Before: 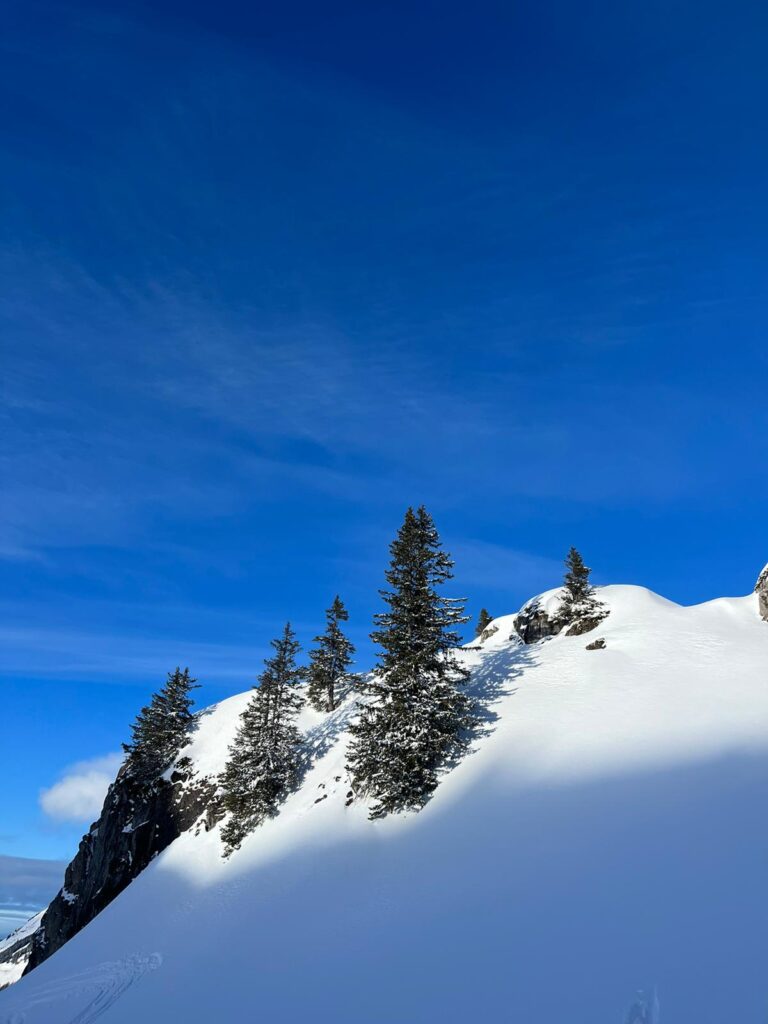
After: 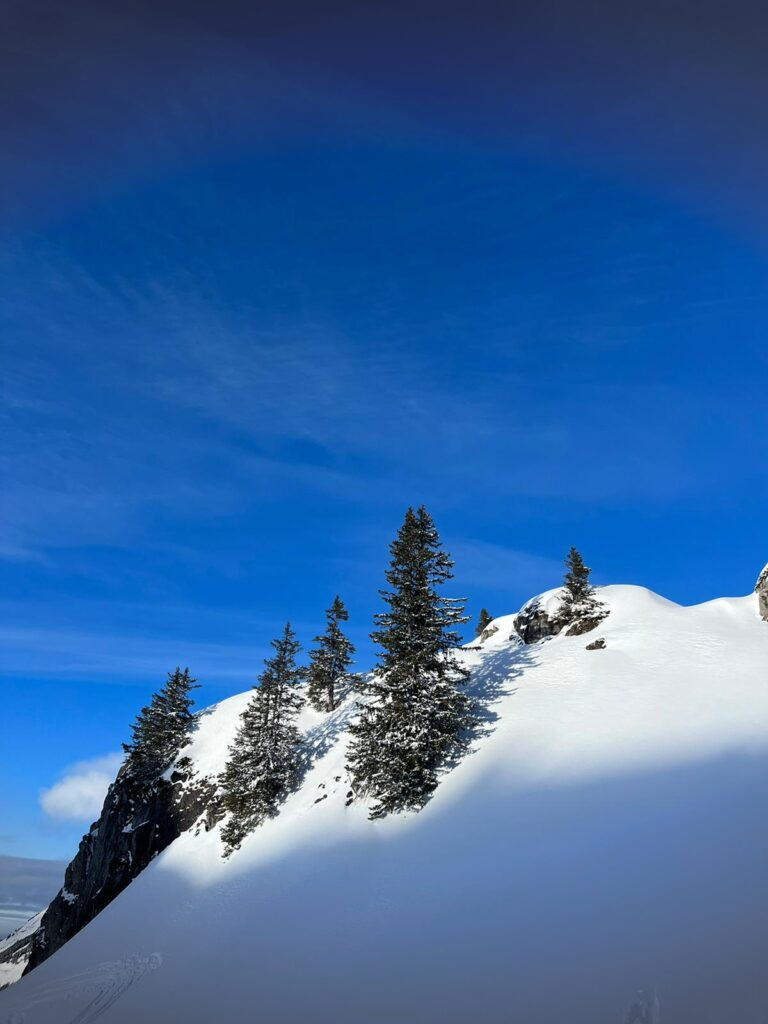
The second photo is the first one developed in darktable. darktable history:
vignetting: fall-off start 100.98%, width/height ratio 1.305
